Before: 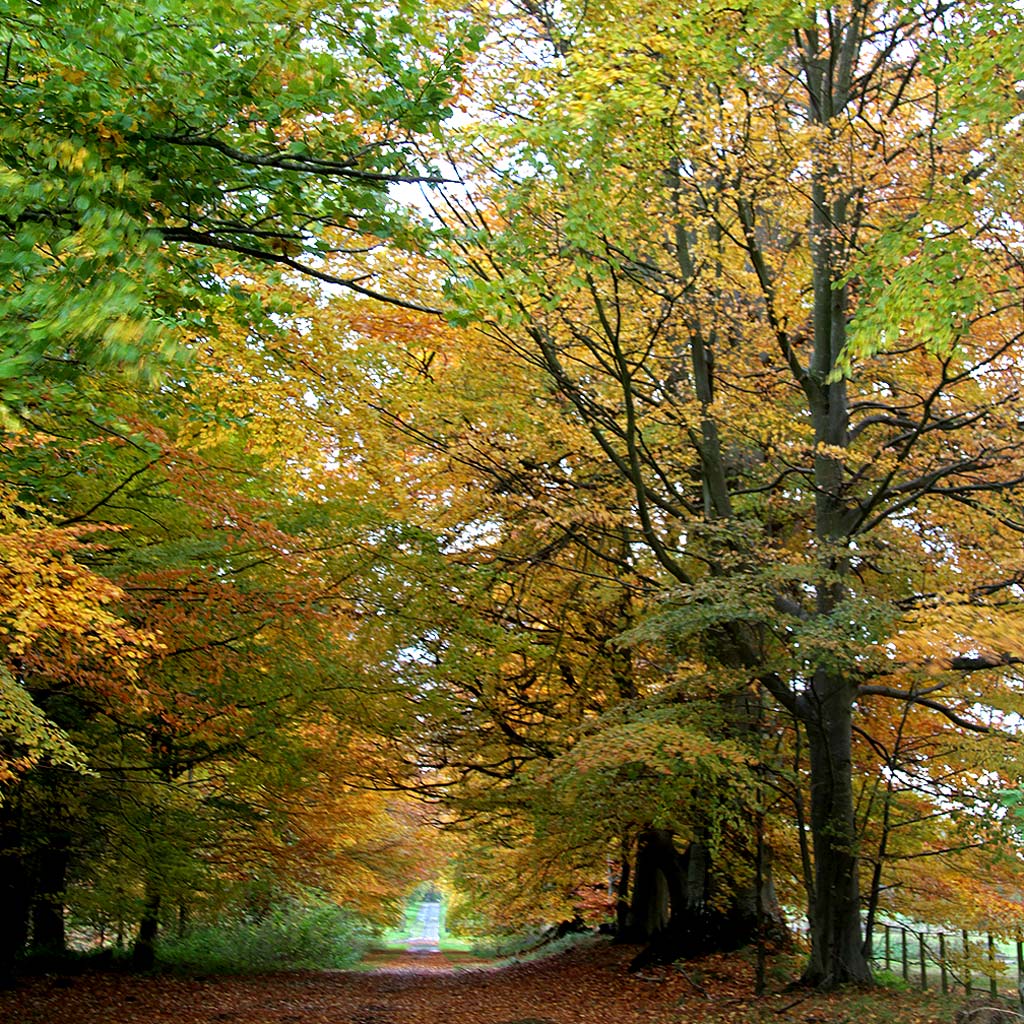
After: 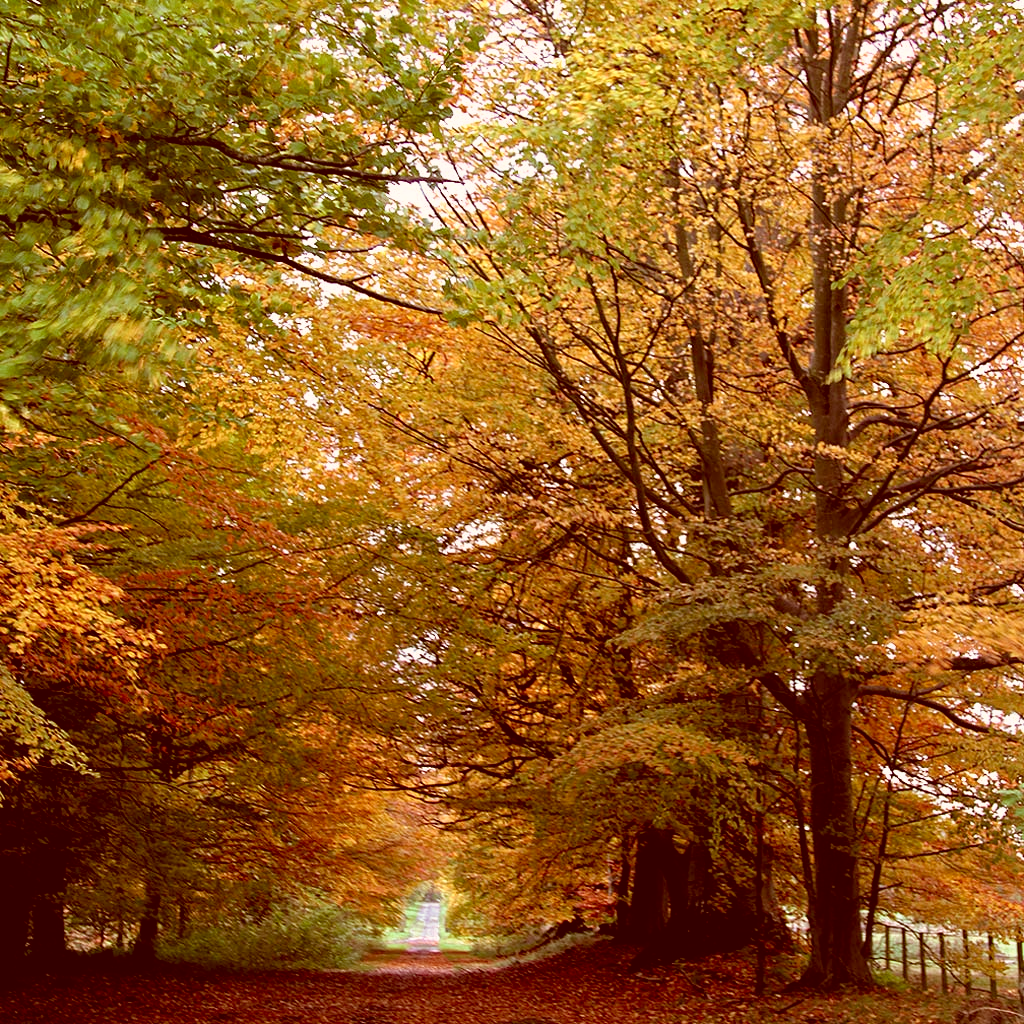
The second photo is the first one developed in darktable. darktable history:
tone equalizer: edges refinement/feathering 500, mask exposure compensation -1.57 EV, preserve details no
color correction: highlights a* 9.3, highlights b* 8.47, shadows a* 39.57, shadows b* 39.56, saturation 0.804
